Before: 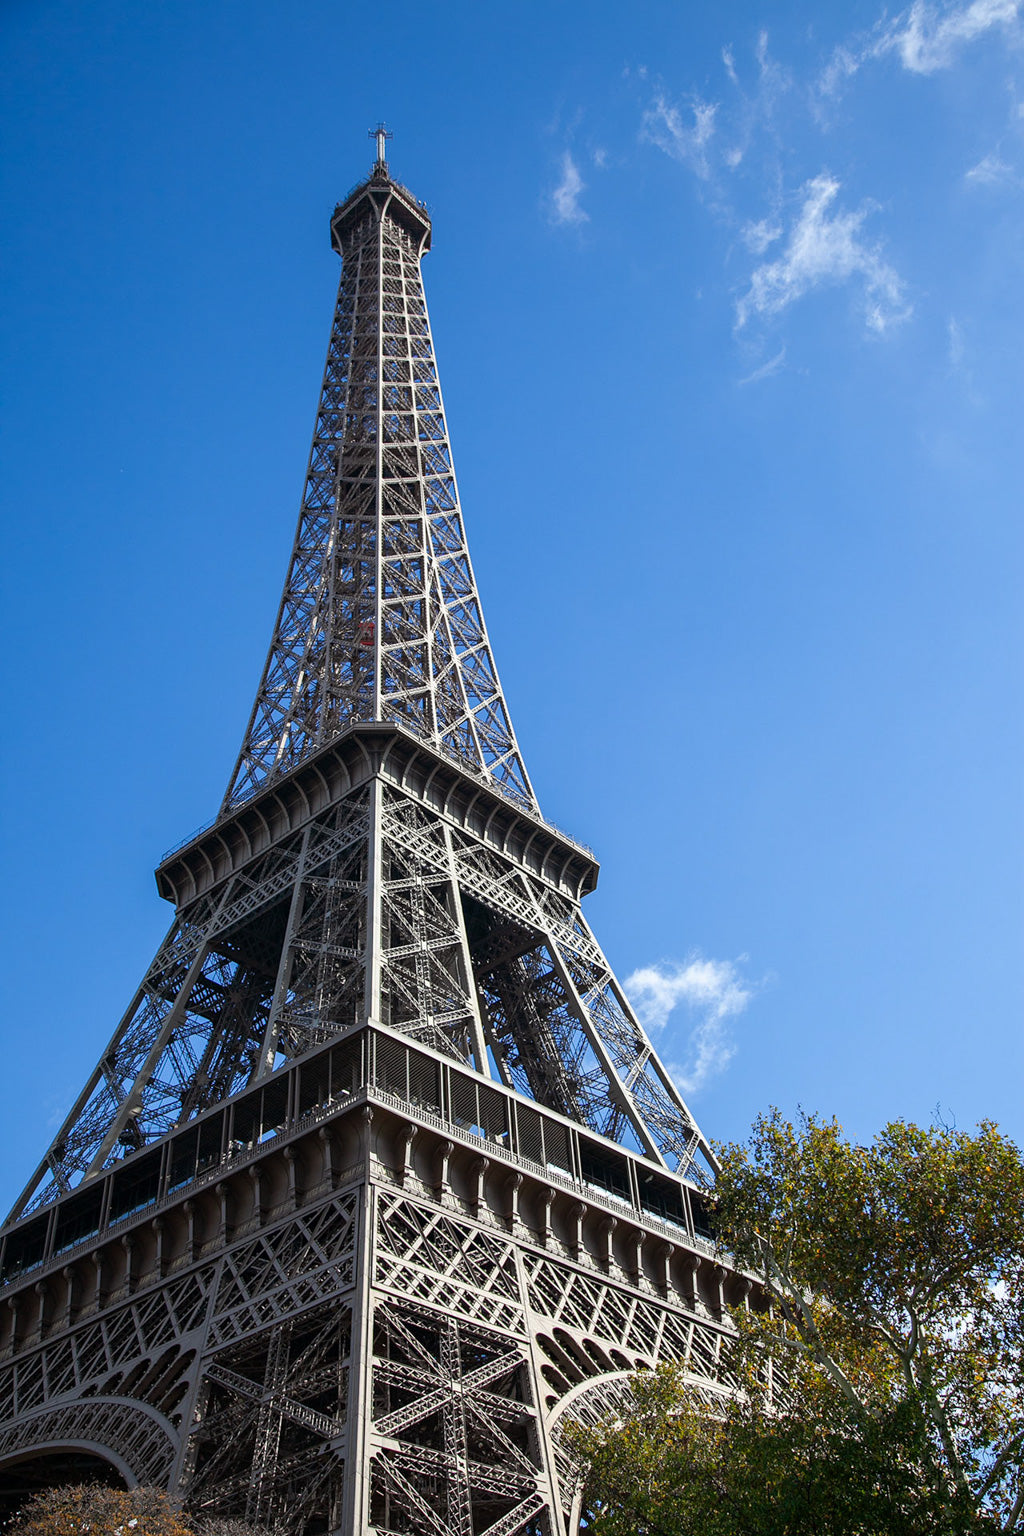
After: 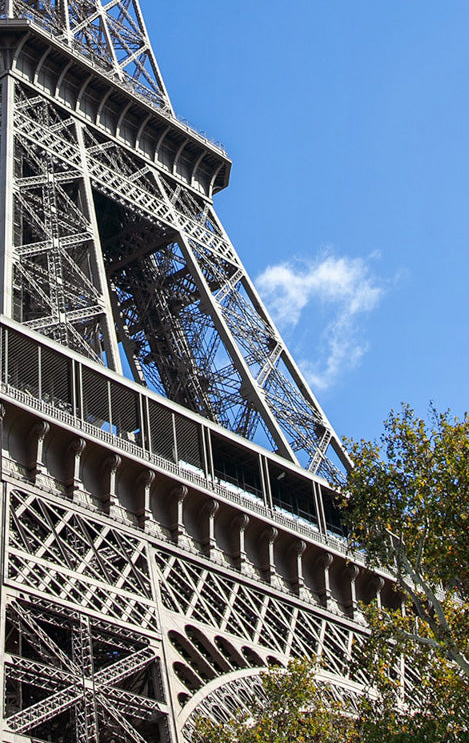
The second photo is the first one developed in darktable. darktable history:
tone equalizer: on, module defaults
crop: left 35.976%, top 45.819%, right 18.162%, bottom 5.807%
shadows and highlights: shadows 37.27, highlights -28.18, soften with gaussian
